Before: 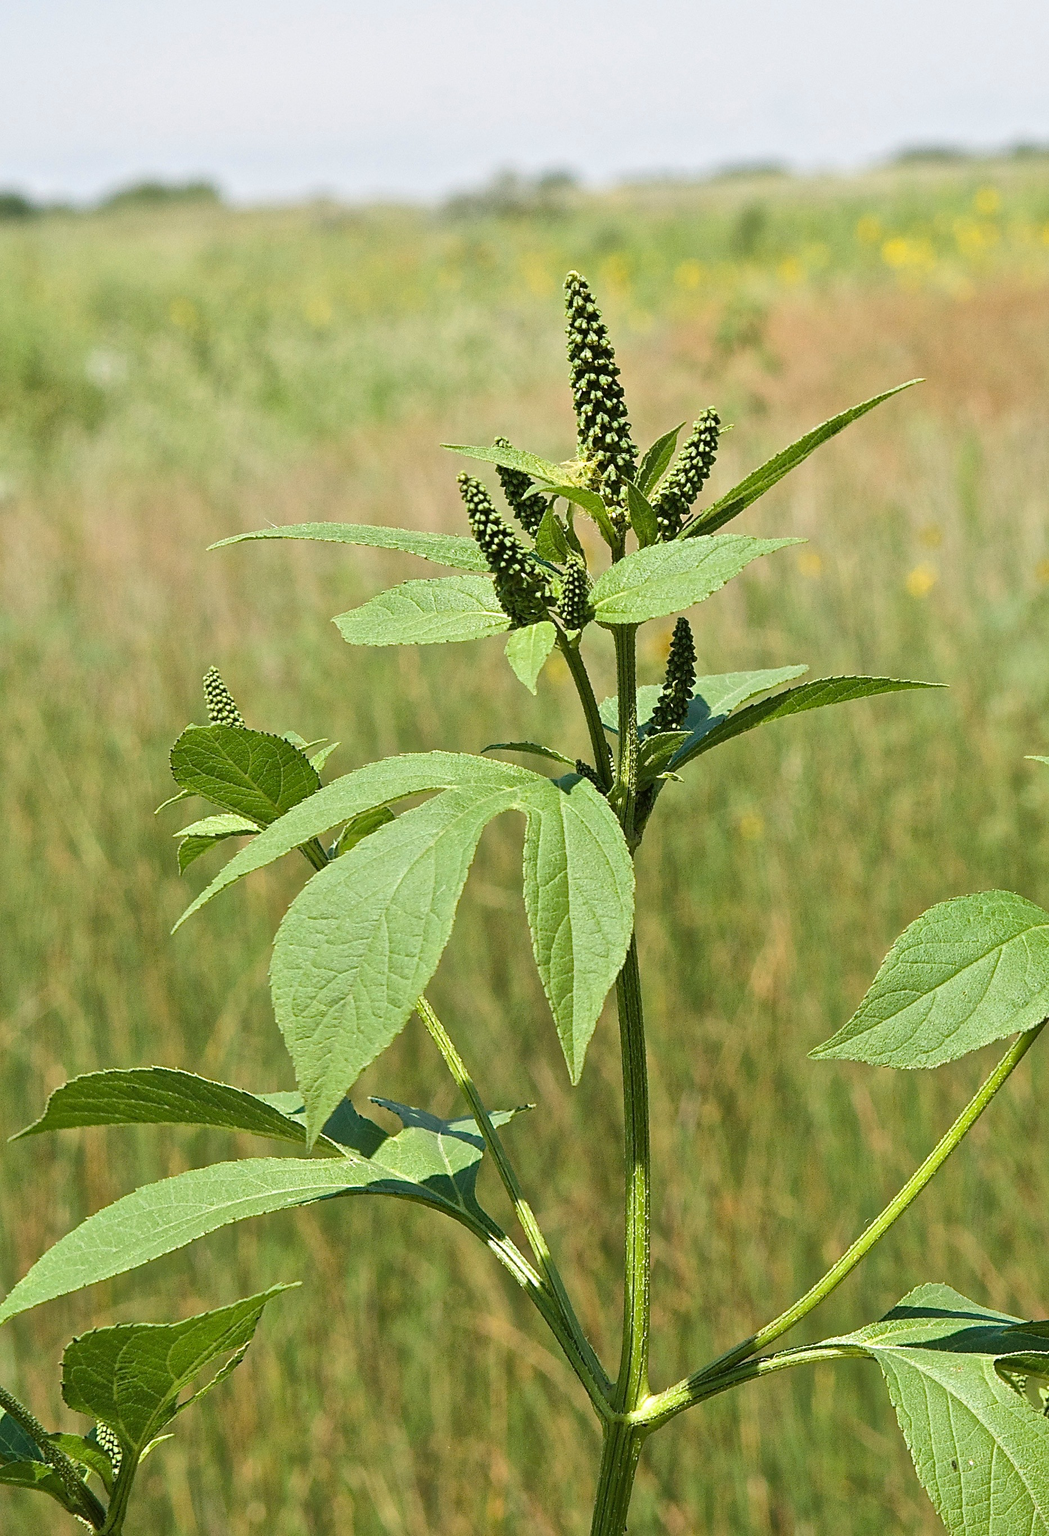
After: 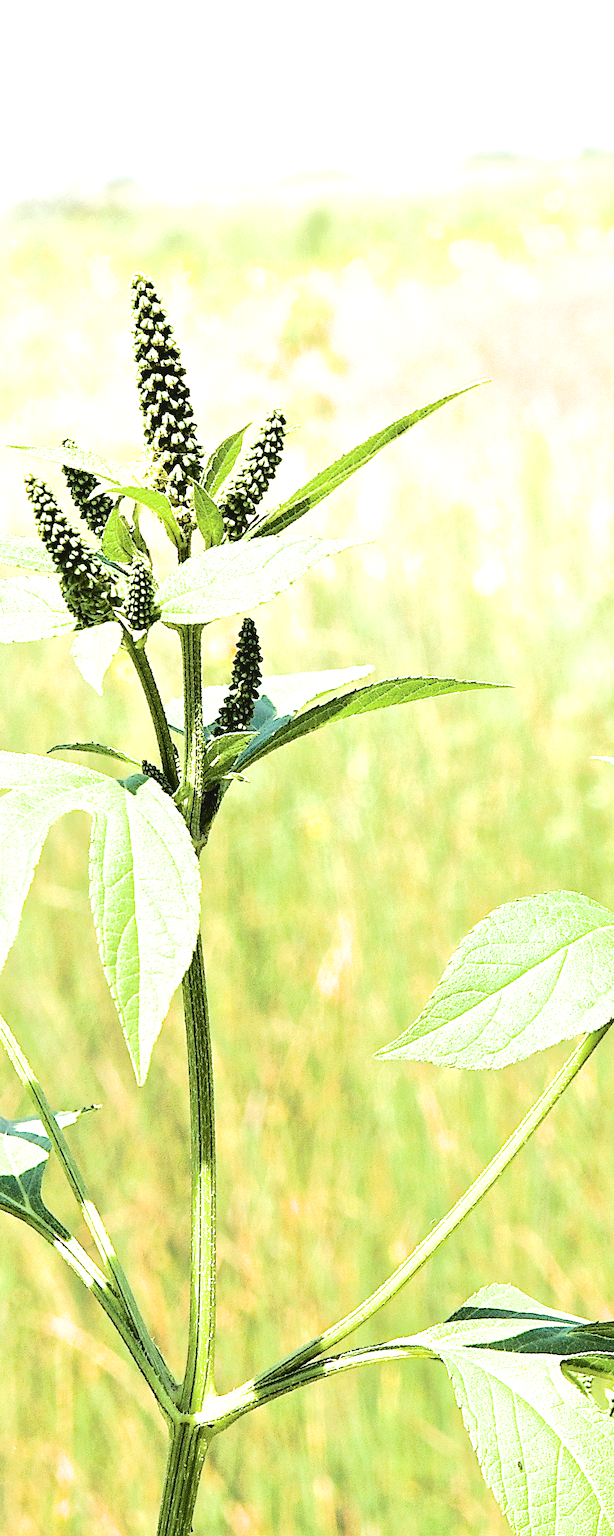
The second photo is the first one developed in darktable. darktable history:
exposure: black level correction 0.001, exposure 1.807 EV, compensate exposure bias true, compensate highlight preservation false
filmic rgb: black relative exposure -5.13 EV, white relative exposure 3.5 EV, hardness 3.17, contrast 1.197, highlights saturation mix -49.67%
crop: left 41.442%
tone curve: curves: ch0 [(0, 0) (0.003, 0.13) (0.011, 0.13) (0.025, 0.134) (0.044, 0.136) (0.069, 0.139) (0.1, 0.144) (0.136, 0.151) (0.177, 0.171) (0.224, 0.2) (0.277, 0.247) (0.335, 0.318) (0.399, 0.412) (0.468, 0.536) (0.543, 0.659) (0.623, 0.746) (0.709, 0.812) (0.801, 0.871) (0.898, 0.915) (1, 1)], color space Lab, independent channels, preserve colors none
levels: levels [0.029, 0.545, 0.971]
